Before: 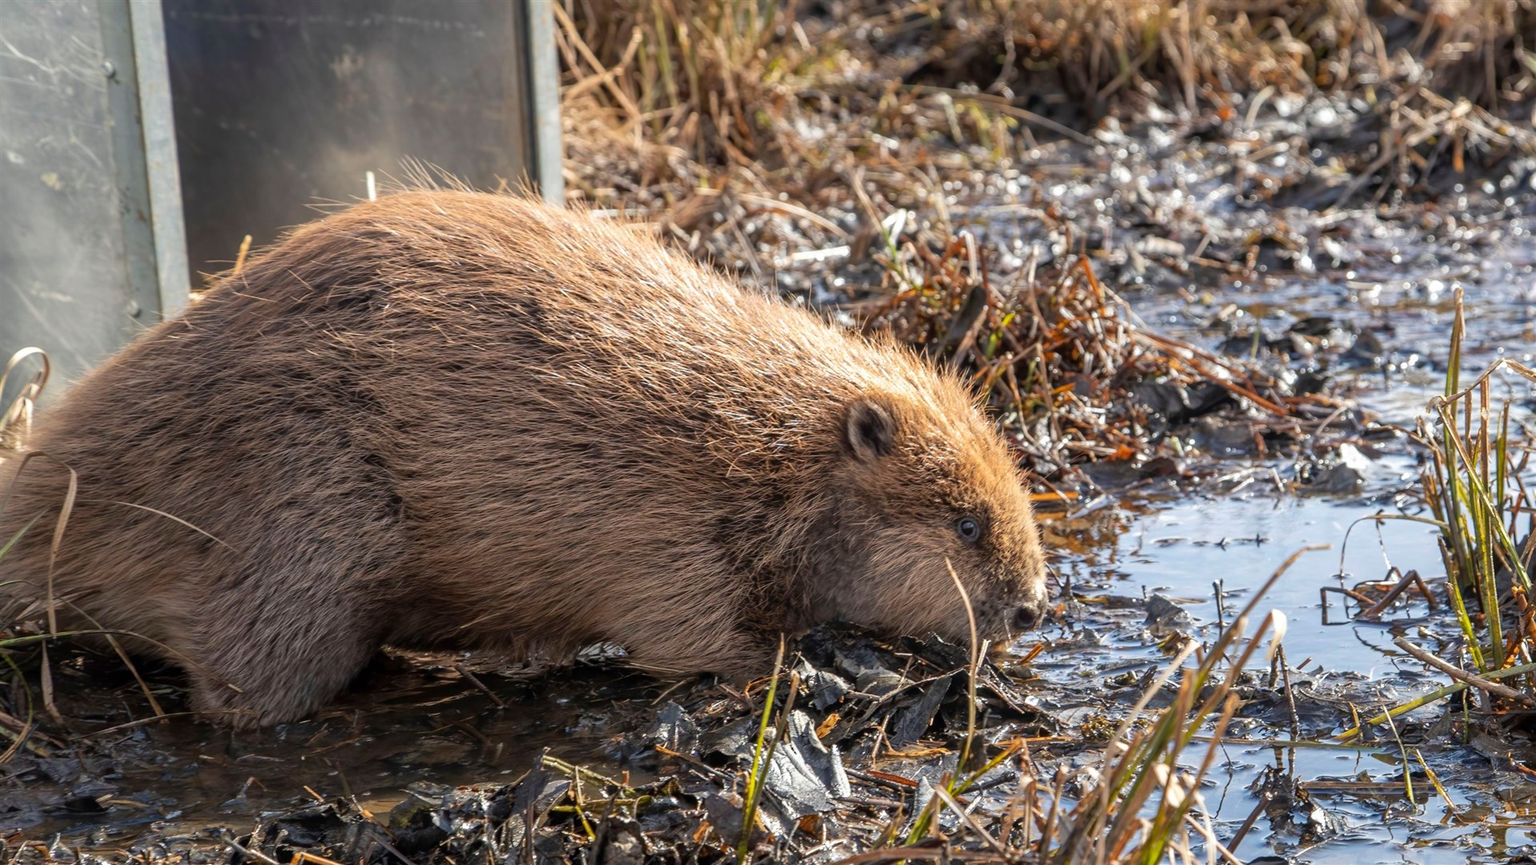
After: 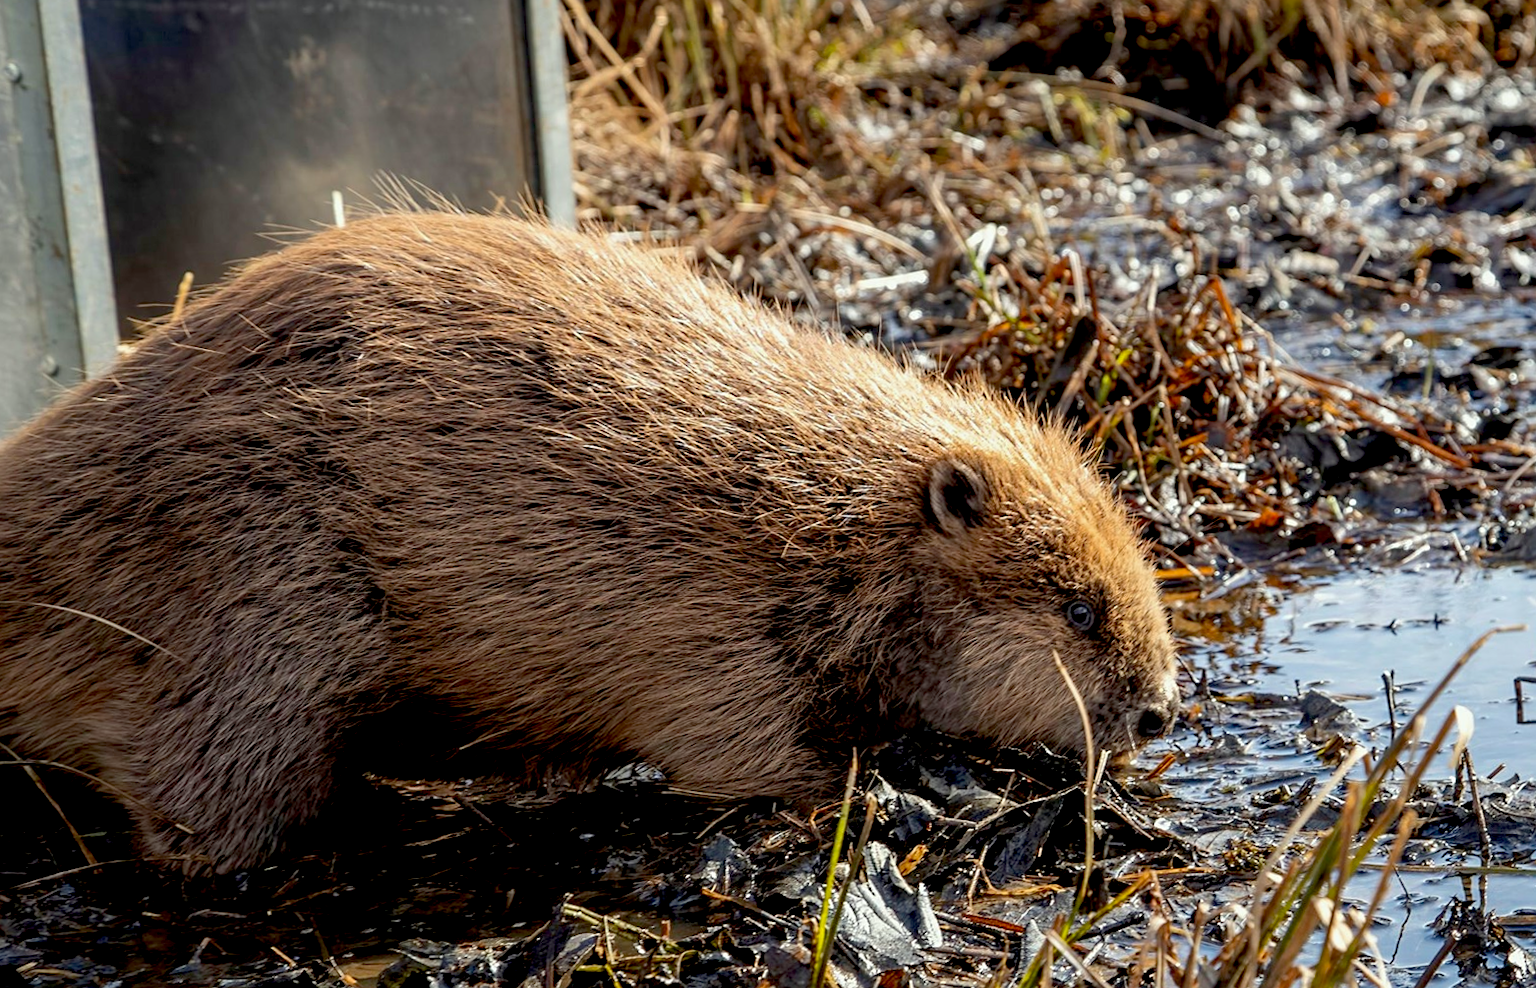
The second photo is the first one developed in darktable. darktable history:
crop and rotate: angle 1.18°, left 4.323%, top 1.064%, right 11.22%, bottom 2.393%
exposure: black level correction 0.028, exposure -0.082 EV, compensate highlight preservation false
sharpen: amount 0.213
color correction: highlights a* -2.52, highlights b* 2.51
